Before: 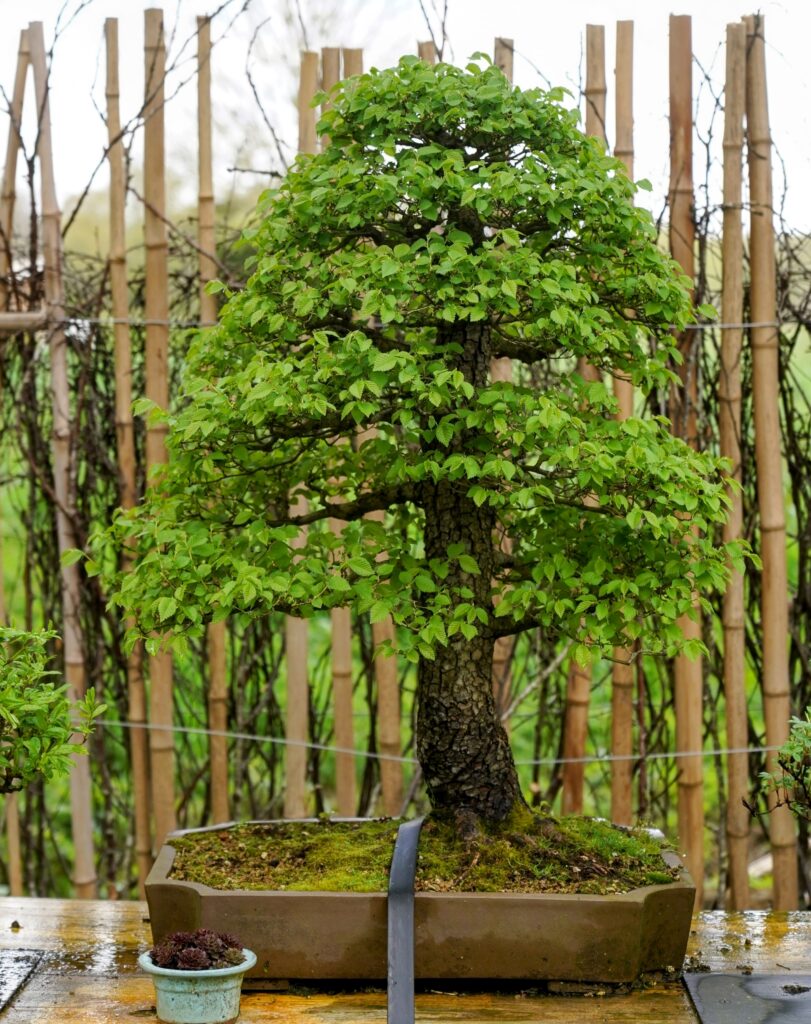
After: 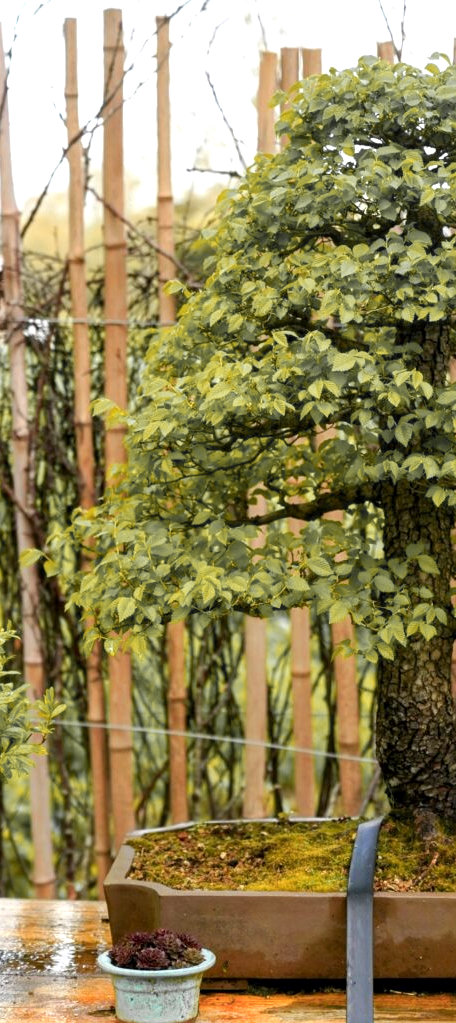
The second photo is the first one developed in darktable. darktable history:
crop: left 5.114%, right 38.589%
color zones: curves: ch1 [(0.29, 0.492) (0.373, 0.185) (0.509, 0.481)]; ch2 [(0.25, 0.462) (0.749, 0.457)], mix 40.67%
exposure: black level correction 0.001, exposure 0.5 EV, compensate exposure bias true, compensate highlight preservation false
